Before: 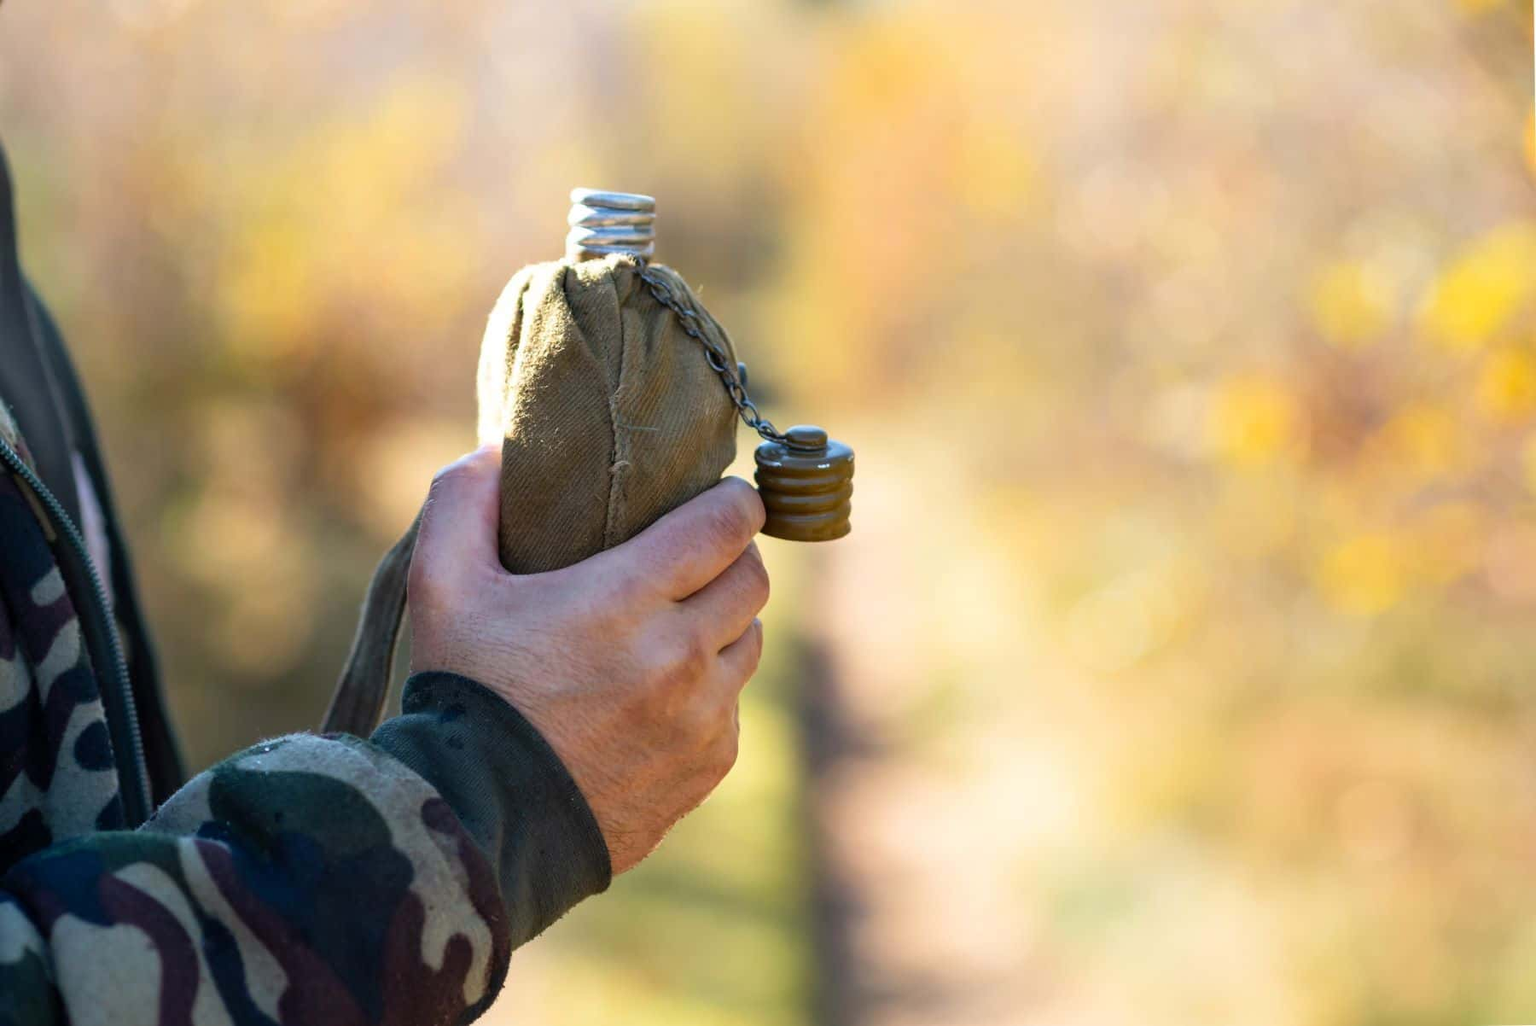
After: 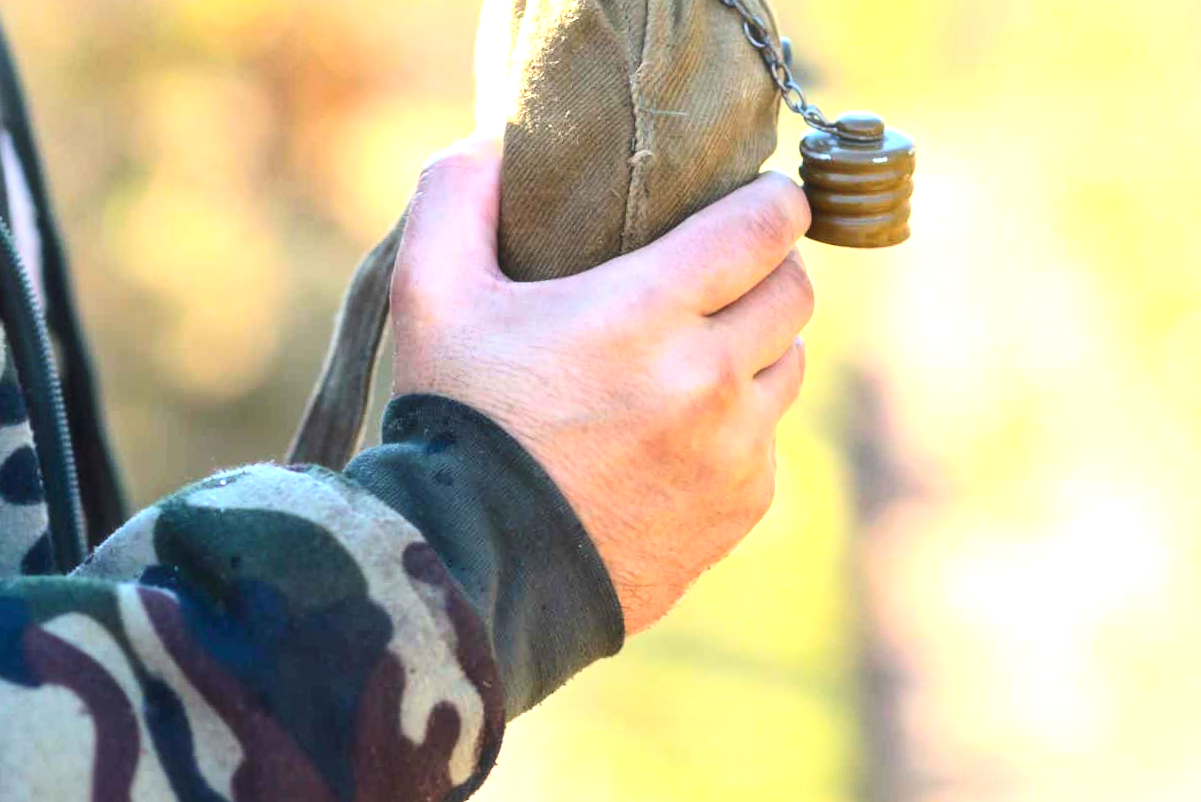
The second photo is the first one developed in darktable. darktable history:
crop and rotate: angle -0.82°, left 3.85%, top 31.828%, right 27.992%
exposure: black level correction 0, exposure 1.2 EV, compensate highlight preservation false
contrast brightness saturation: contrast 0.2, brightness 0.15, saturation 0.14
haze removal: strength -0.1, adaptive false
